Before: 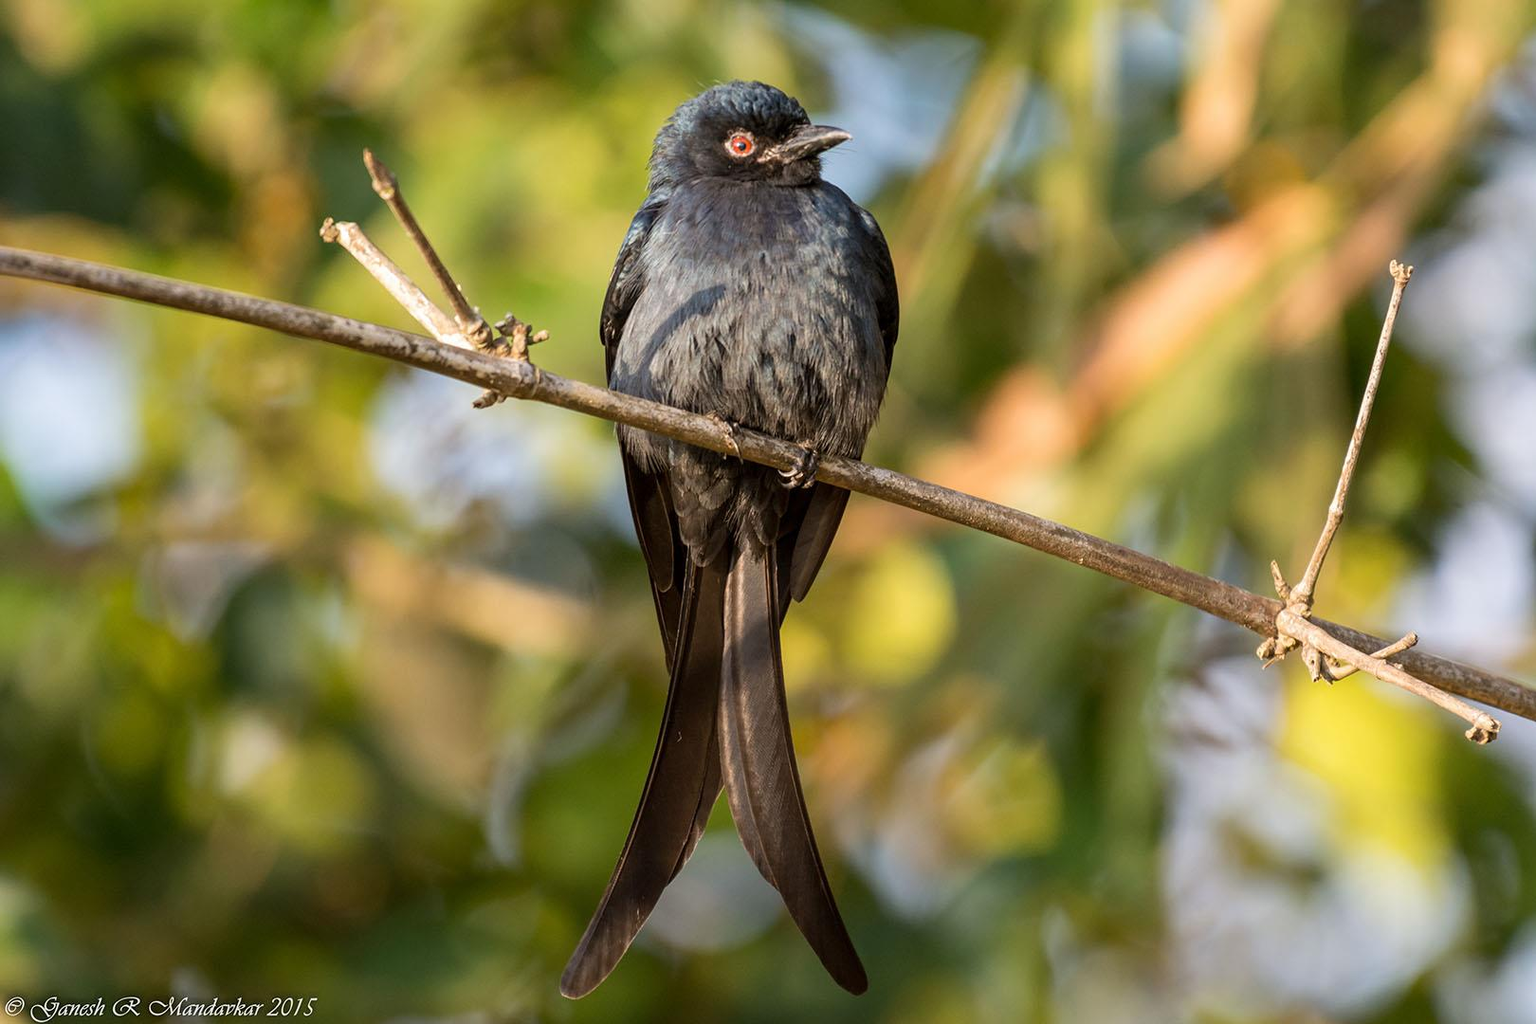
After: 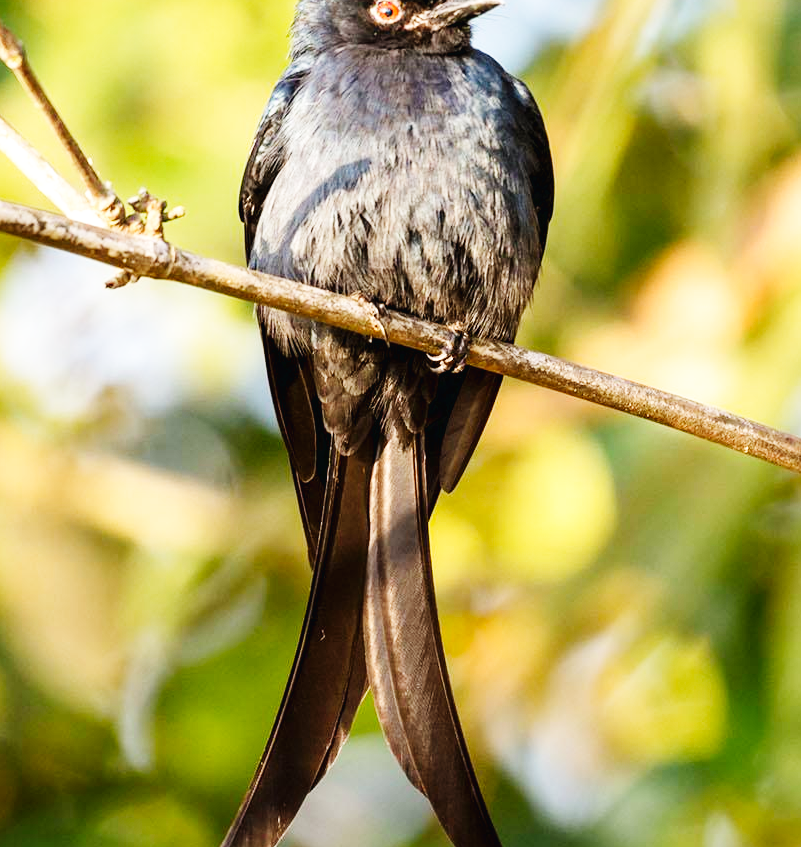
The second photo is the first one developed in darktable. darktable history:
white balance: red 1.009, blue 0.985
base curve: curves: ch0 [(0, 0.003) (0.001, 0.002) (0.006, 0.004) (0.02, 0.022) (0.048, 0.086) (0.094, 0.234) (0.162, 0.431) (0.258, 0.629) (0.385, 0.8) (0.548, 0.918) (0.751, 0.988) (1, 1)], preserve colors none
crop and rotate: angle 0.02°, left 24.353%, top 13.219%, right 26.156%, bottom 8.224%
